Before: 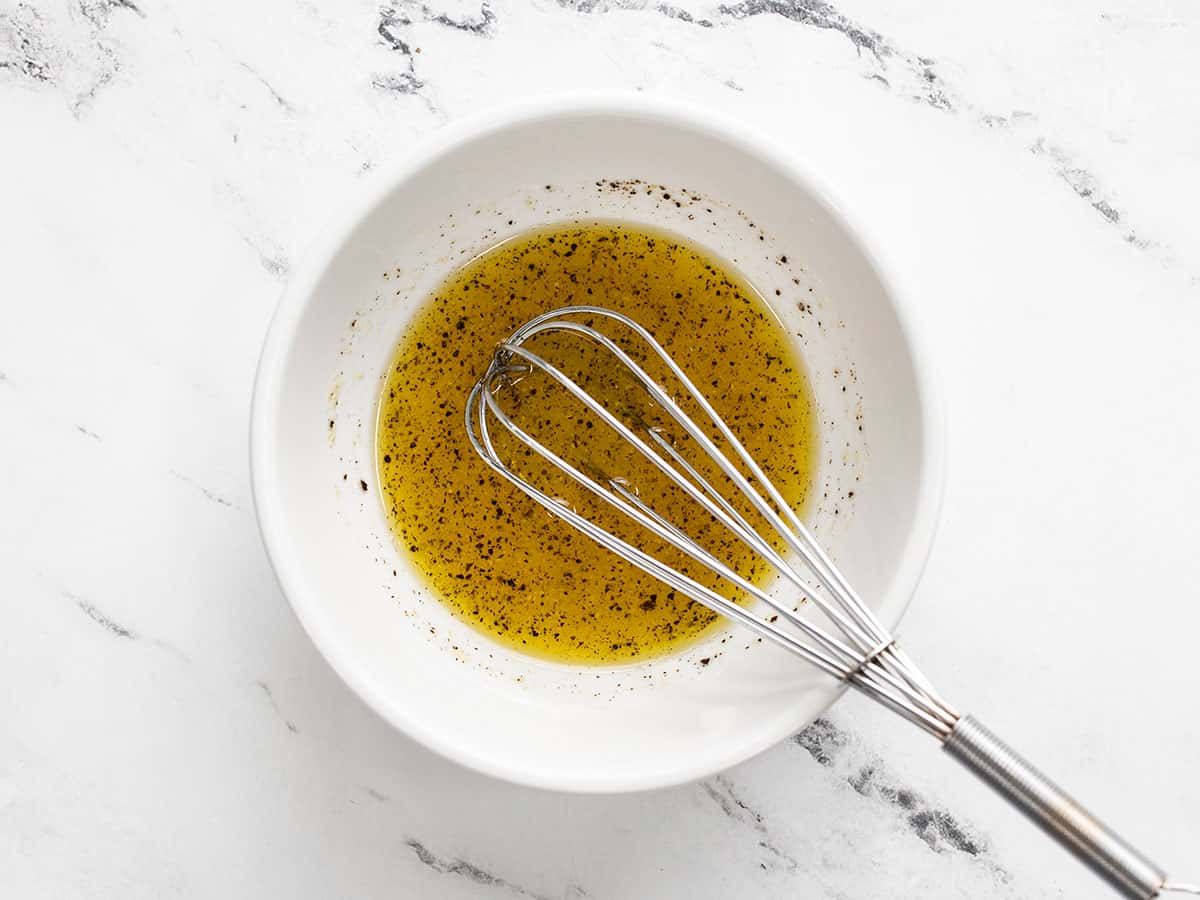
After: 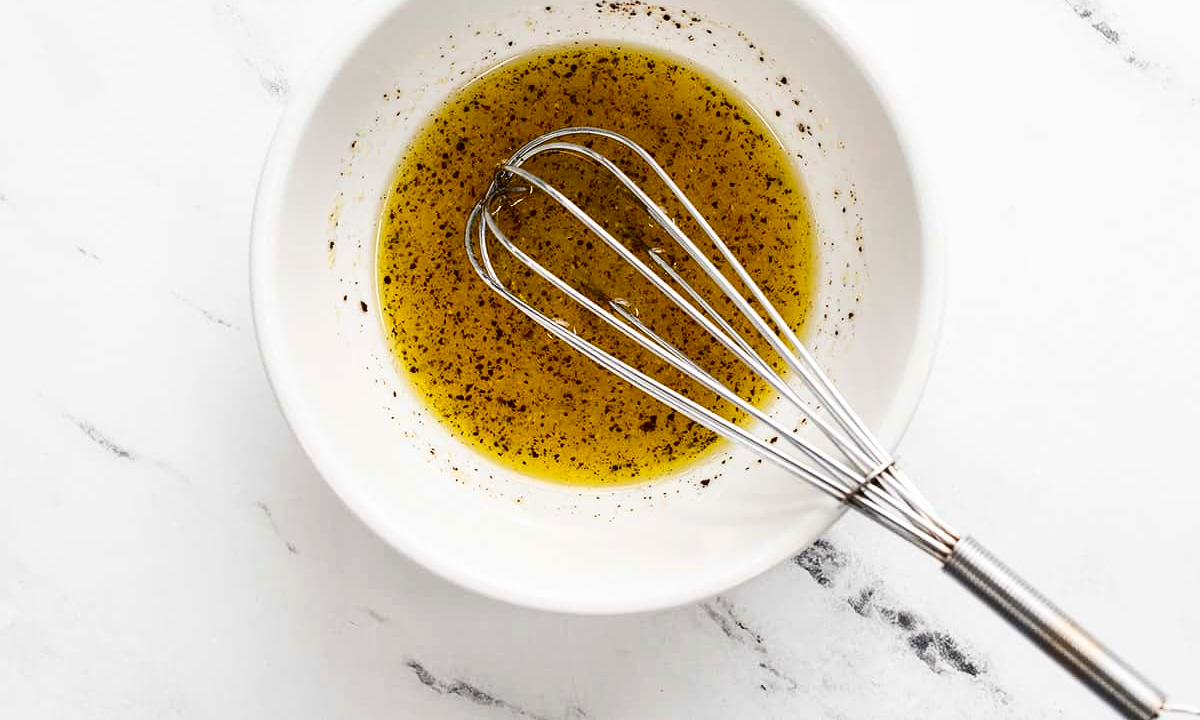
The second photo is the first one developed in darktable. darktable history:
crop and rotate: top 19.907%
contrast brightness saturation: contrast 0.206, brightness -0.102, saturation 0.213
